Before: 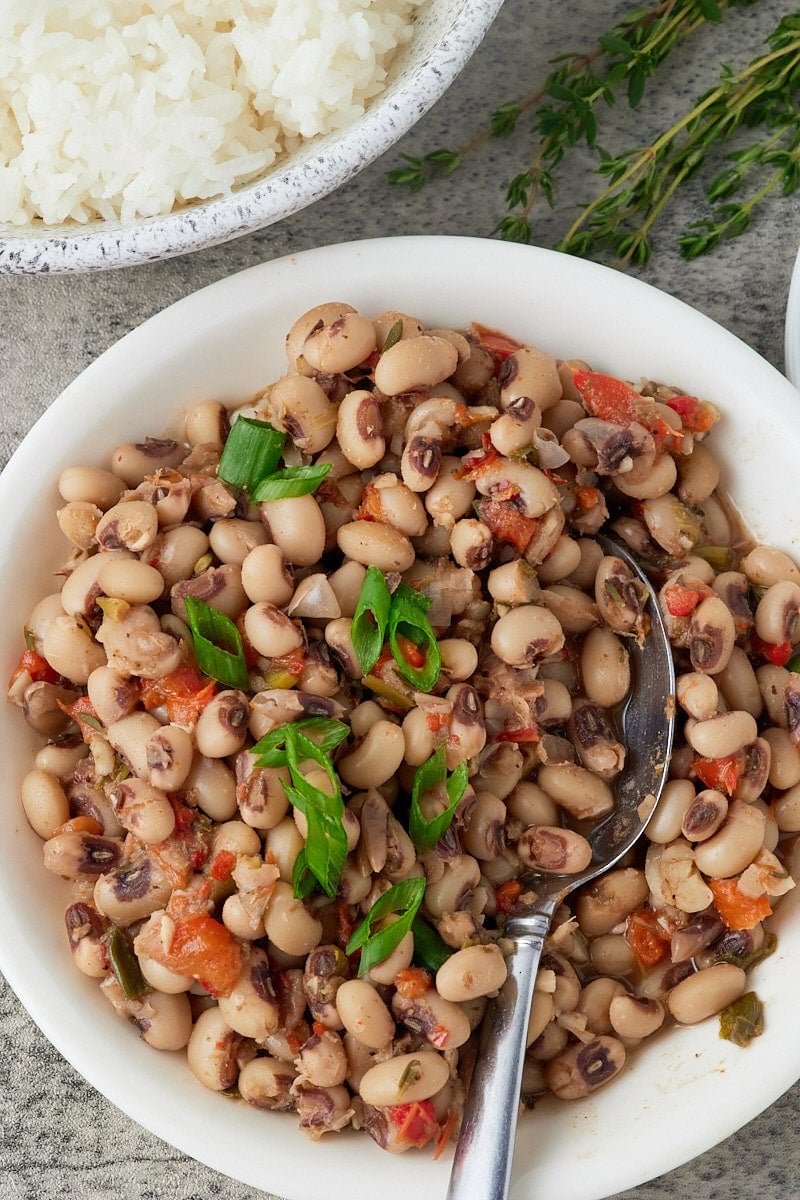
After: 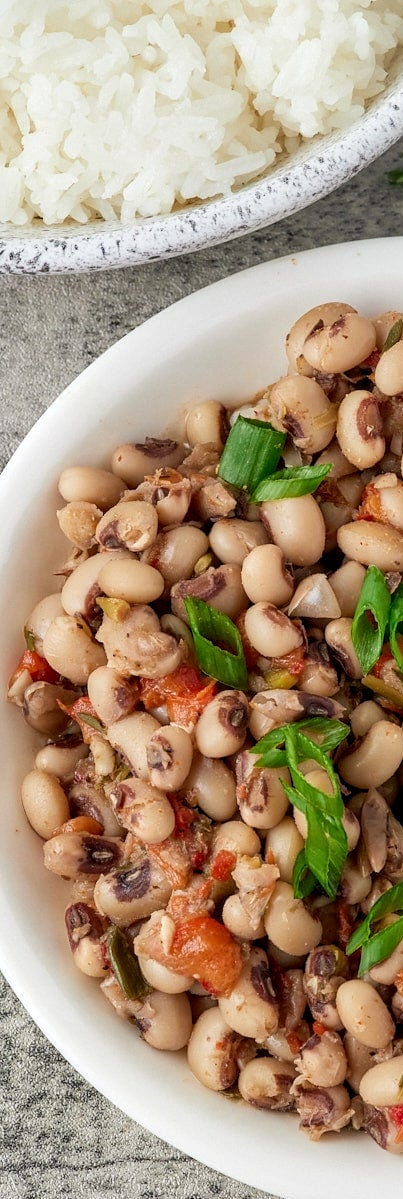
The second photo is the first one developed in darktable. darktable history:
crop and rotate: left 0.058%, top 0%, right 49.461%
local contrast: detail 130%
